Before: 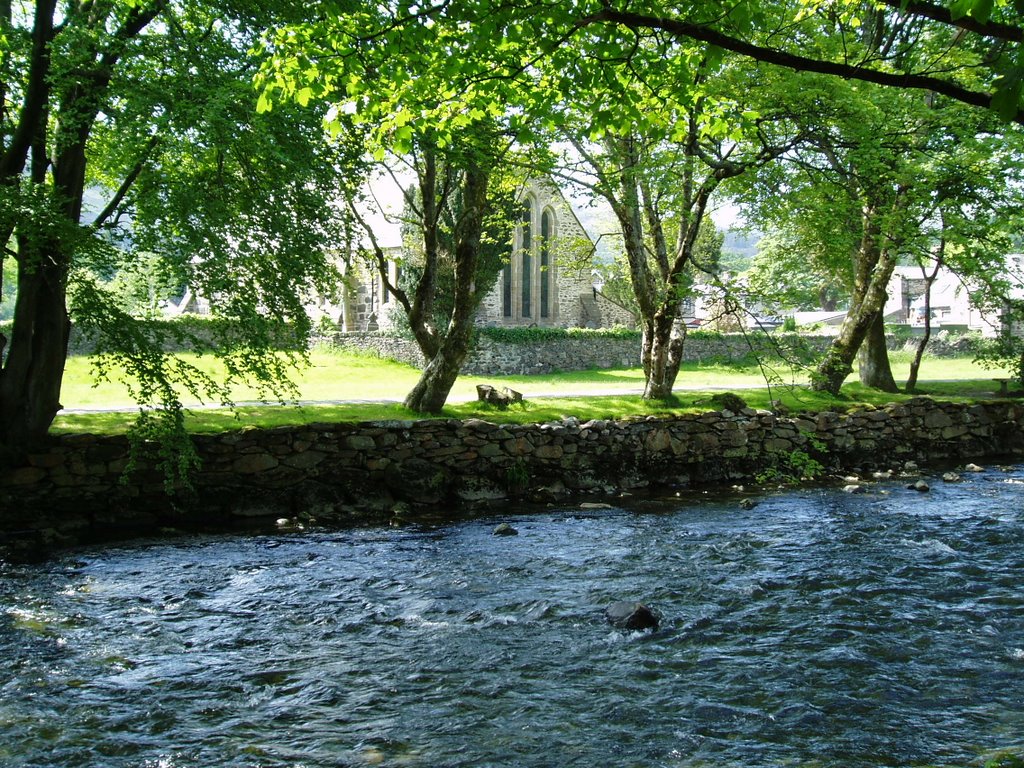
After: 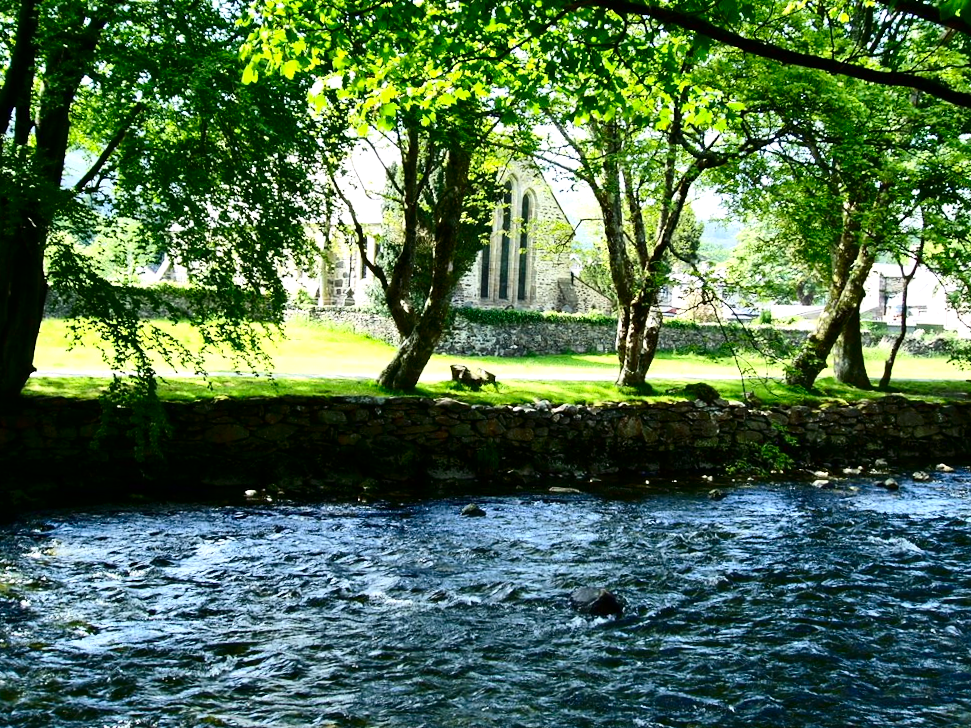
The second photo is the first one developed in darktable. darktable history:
exposure: exposure 0.4 EV, compensate highlight preservation false
contrast brightness saturation: contrast 0.32, brightness -0.08, saturation 0.17
crop and rotate: angle -2.38°
